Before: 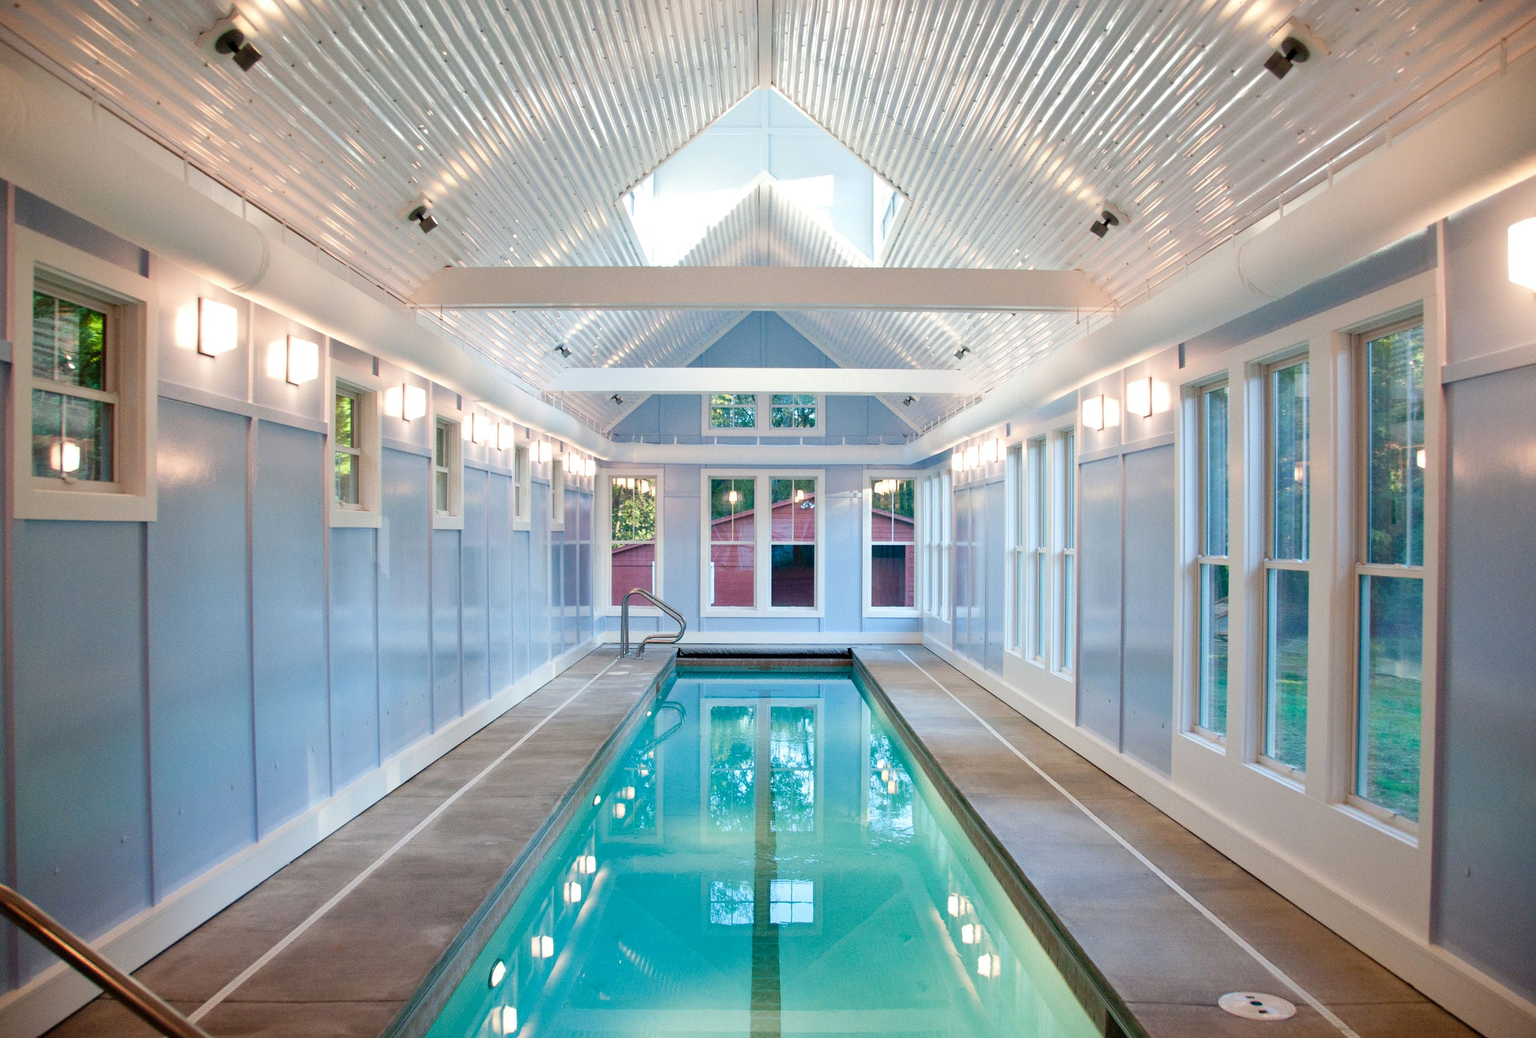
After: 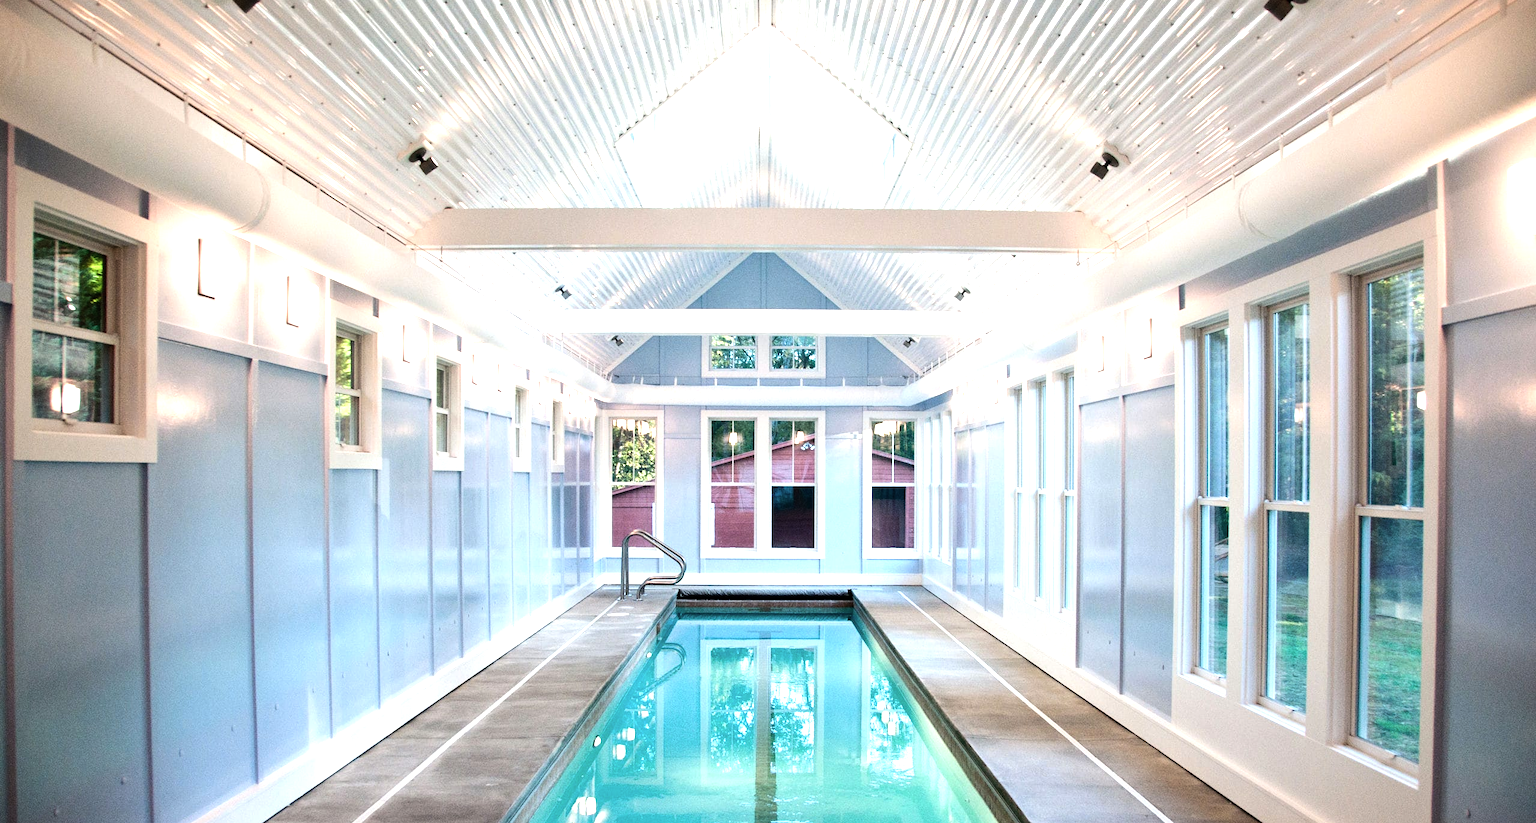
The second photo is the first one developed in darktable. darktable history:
crop and rotate: top 5.667%, bottom 14.937%
contrast brightness saturation: saturation -0.1
tone equalizer: -8 EV -1.08 EV, -7 EV -1.01 EV, -6 EV -0.867 EV, -5 EV -0.578 EV, -3 EV 0.578 EV, -2 EV 0.867 EV, -1 EV 1.01 EV, +0 EV 1.08 EV, edges refinement/feathering 500, mask exposure compensation -1.57 EV, preserve details no
